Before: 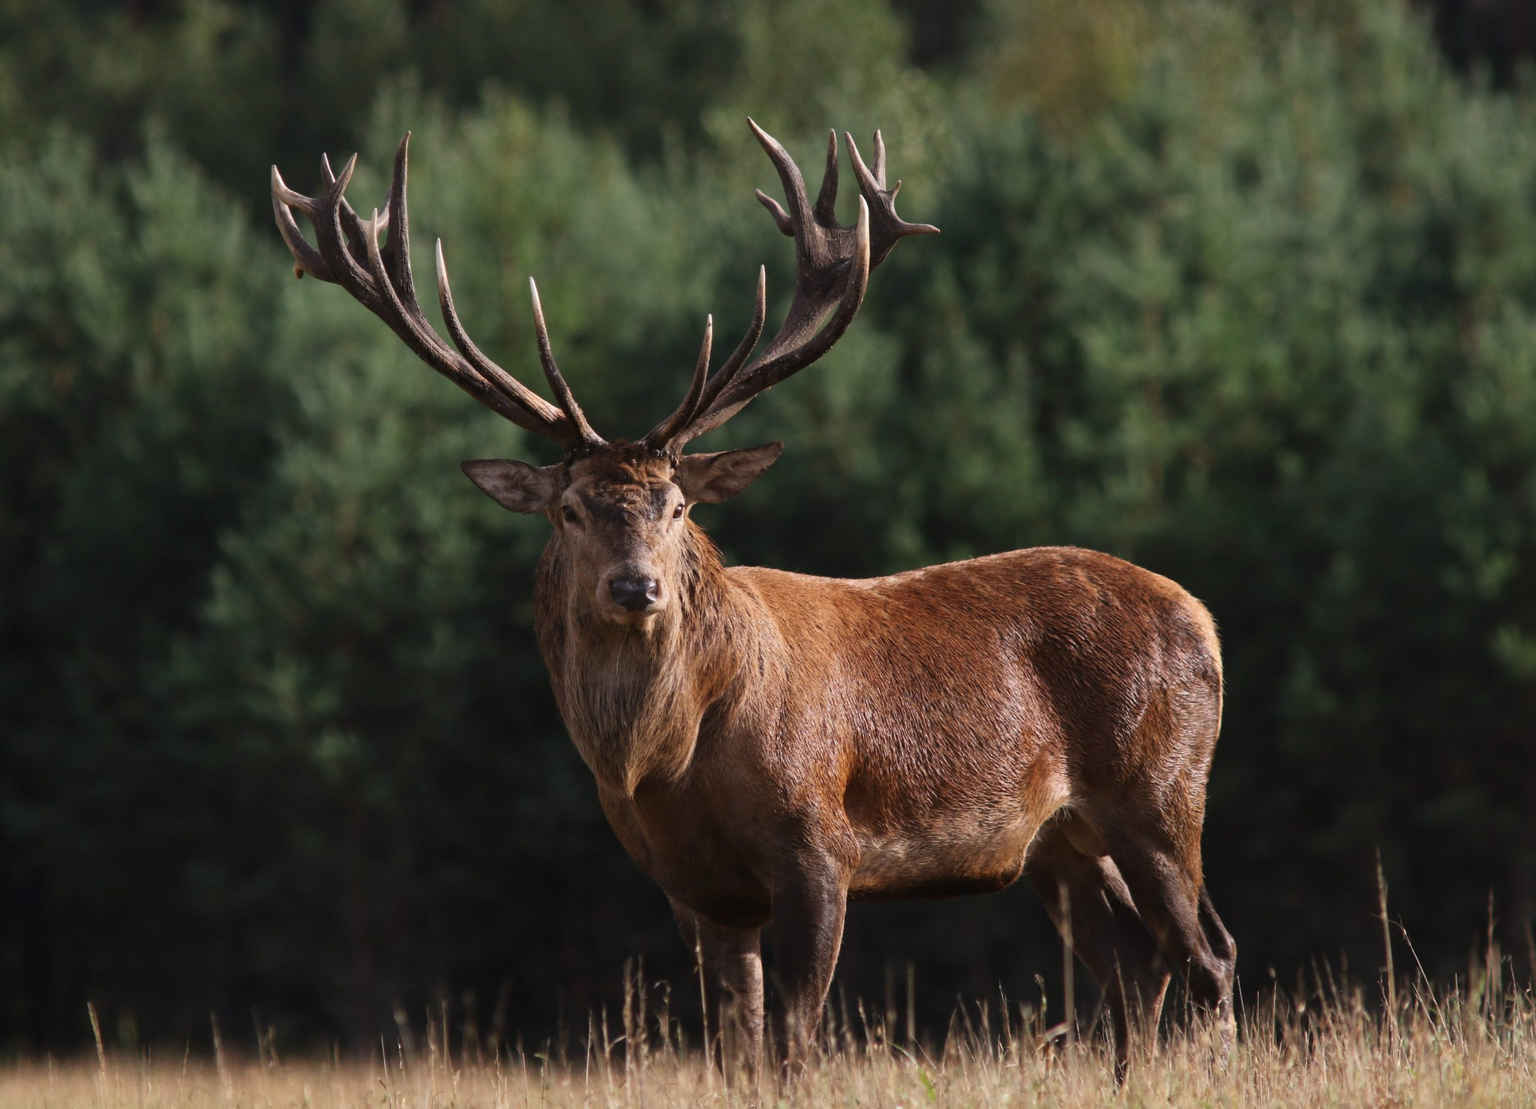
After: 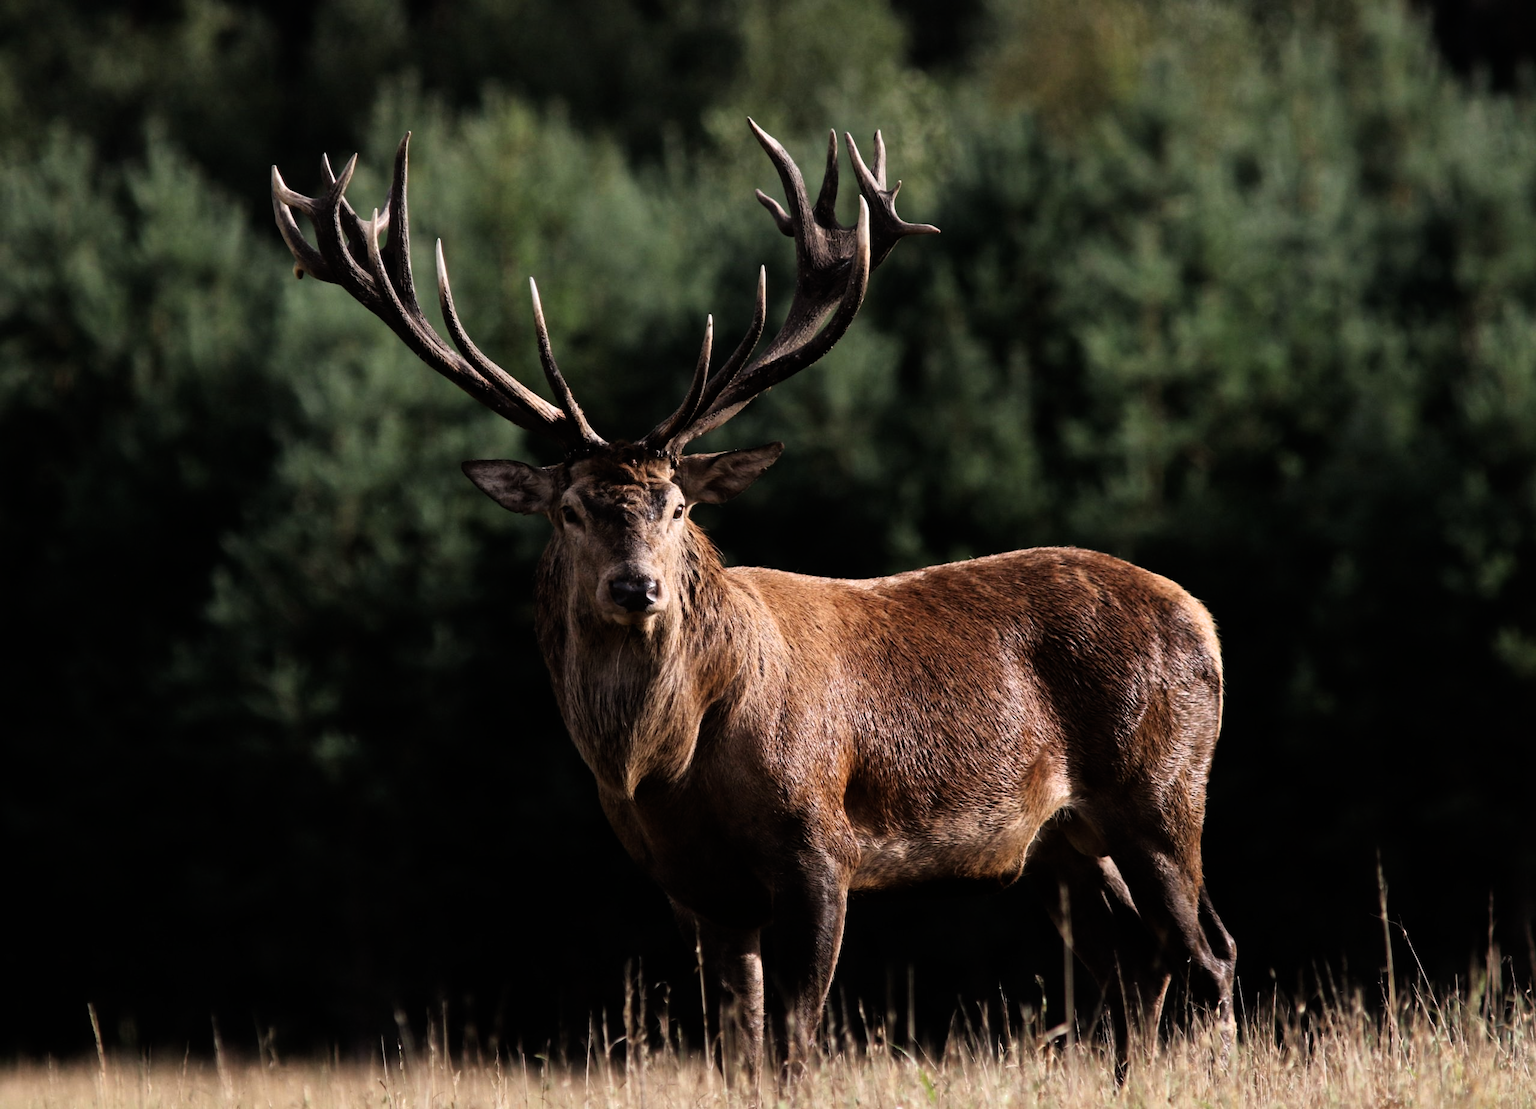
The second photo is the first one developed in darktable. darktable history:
filmic rgb: black relative exposure -6.49 EV, white relative exposure 2.42 EV, threshold 2.98 EV, target white luminance 99.902%, hardness 5.31, latitude 0.135%, contrast 1.431, highlights saturation mix 3.05%, enable highlight reconstruction true
